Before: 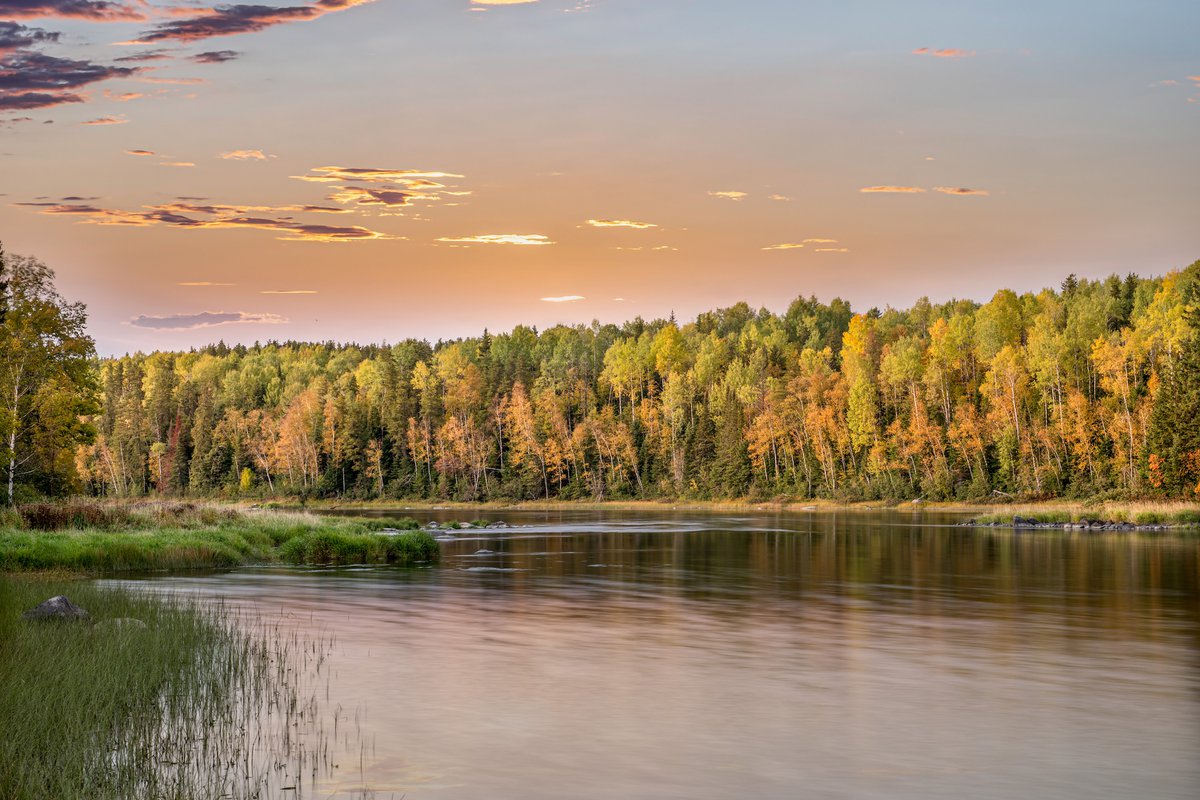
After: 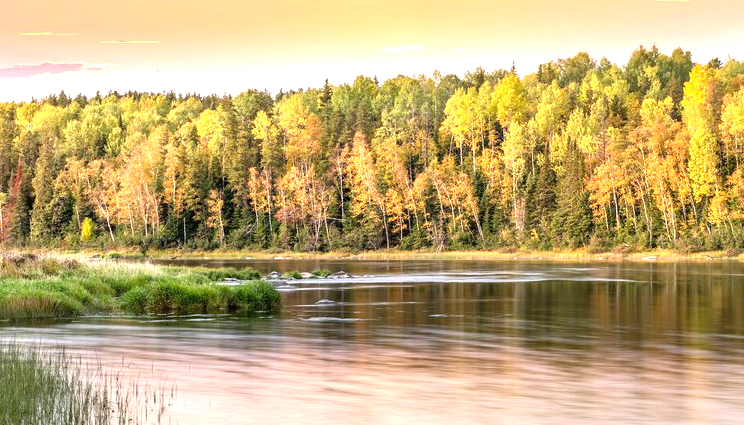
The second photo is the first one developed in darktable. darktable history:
exposure: black level correction 0, exposure 1.2 EV, compensate highlight preservation false
crop: left 13.312%, top 31.28%, right 24.627%, bottom 15.582%
